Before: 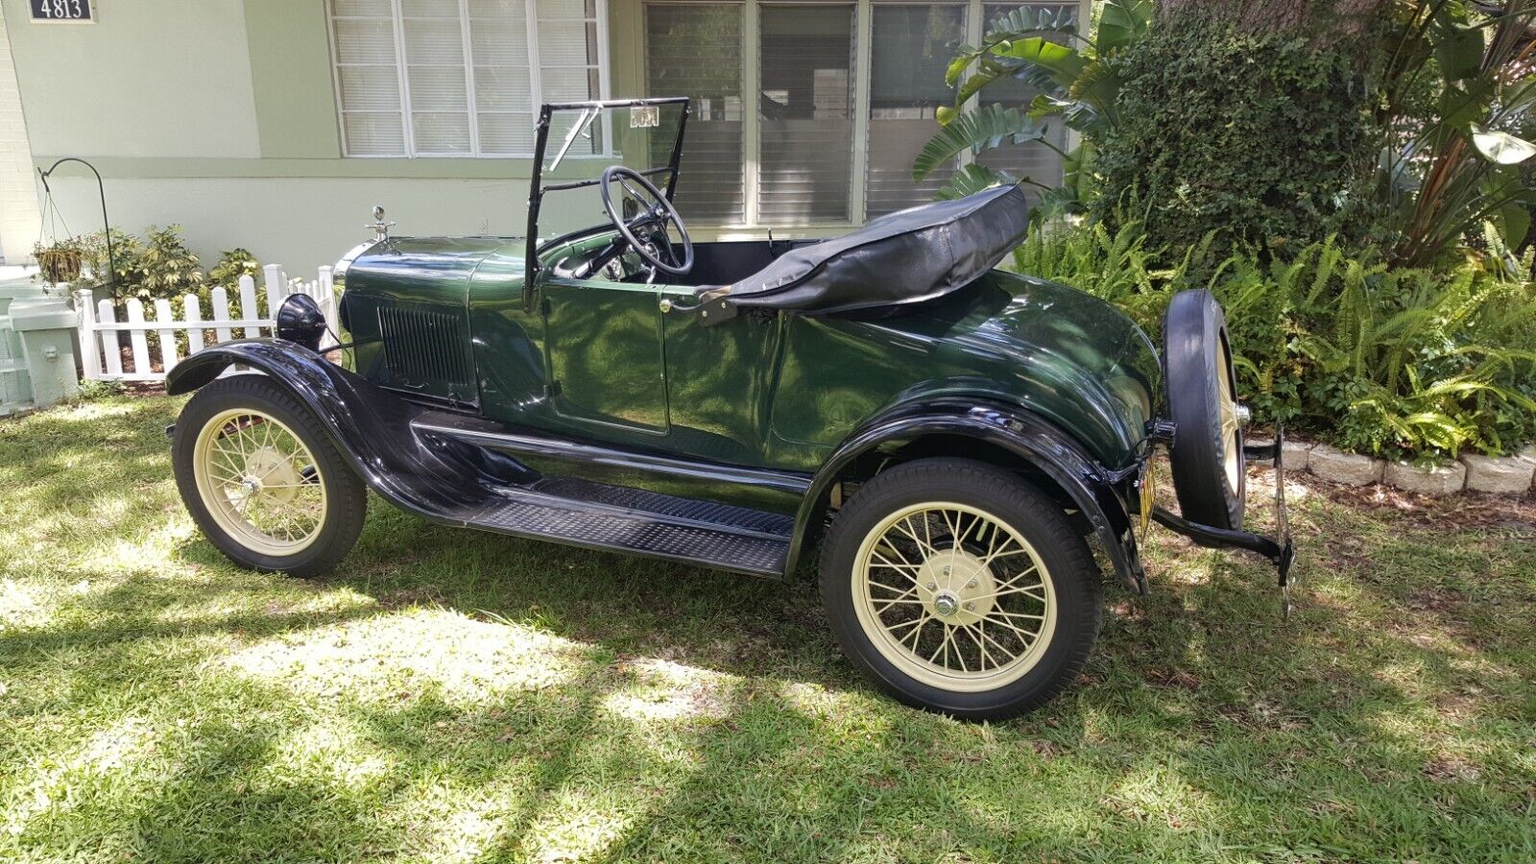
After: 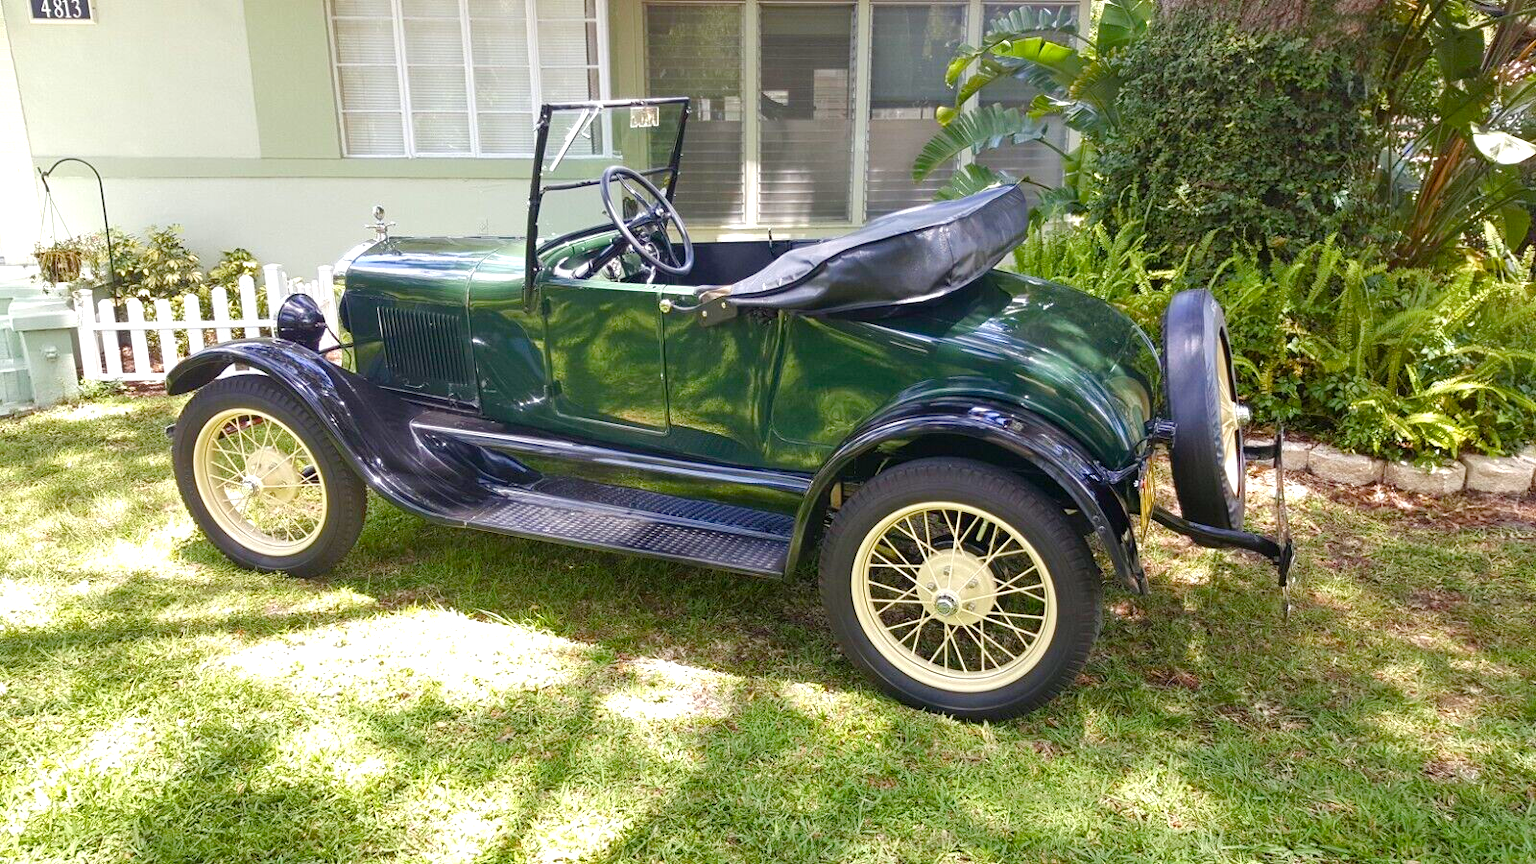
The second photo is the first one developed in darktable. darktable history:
color balance rgb: perceptual saturation grading › global saturation 20%, perceptual saturation grading › highlights -25.045%, perceptual saturation grading › shadows 49.559%, perceptual brilliance grading › global brilliance 1.925%, perceptual brilliance grading › highlights -3.789%, global vibrance 20%
exposure: exposure 0.655 EV, compensate highlight preservation false
